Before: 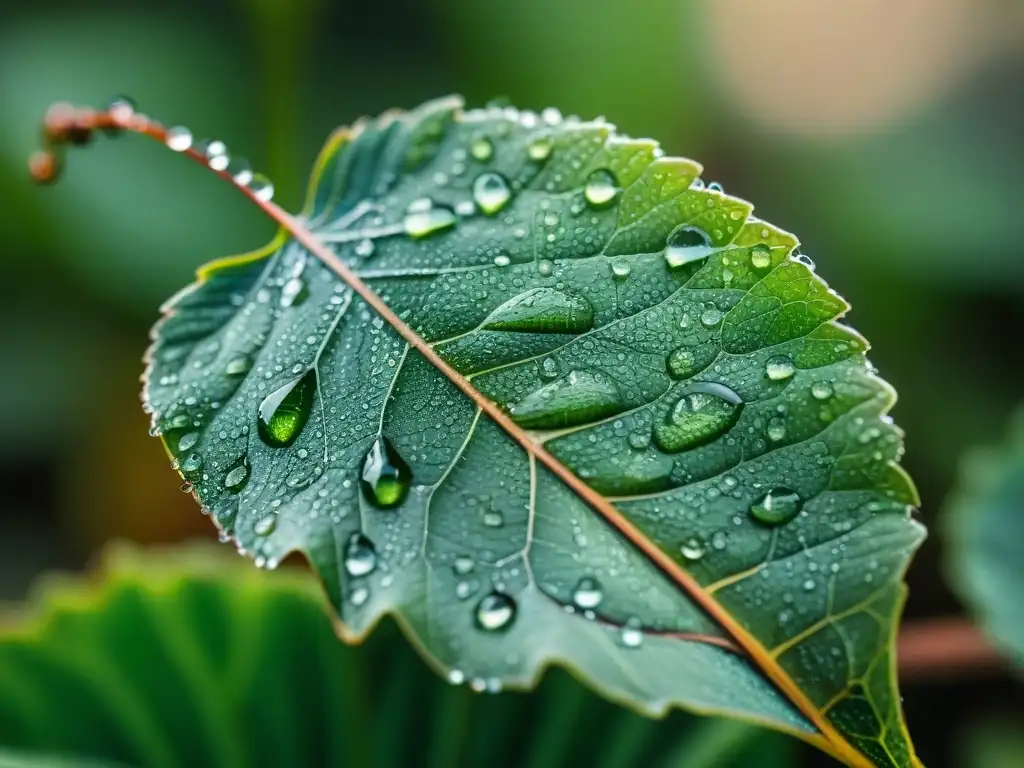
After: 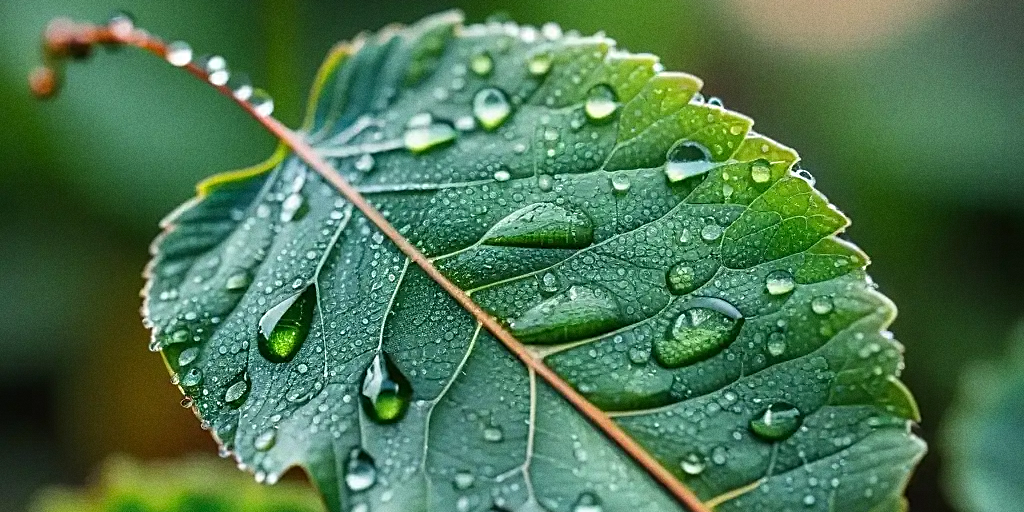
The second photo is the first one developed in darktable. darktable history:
sharpen: on, module defaults
crop: top 11.166%, bottom 22.168%
grain: on, module defaults
